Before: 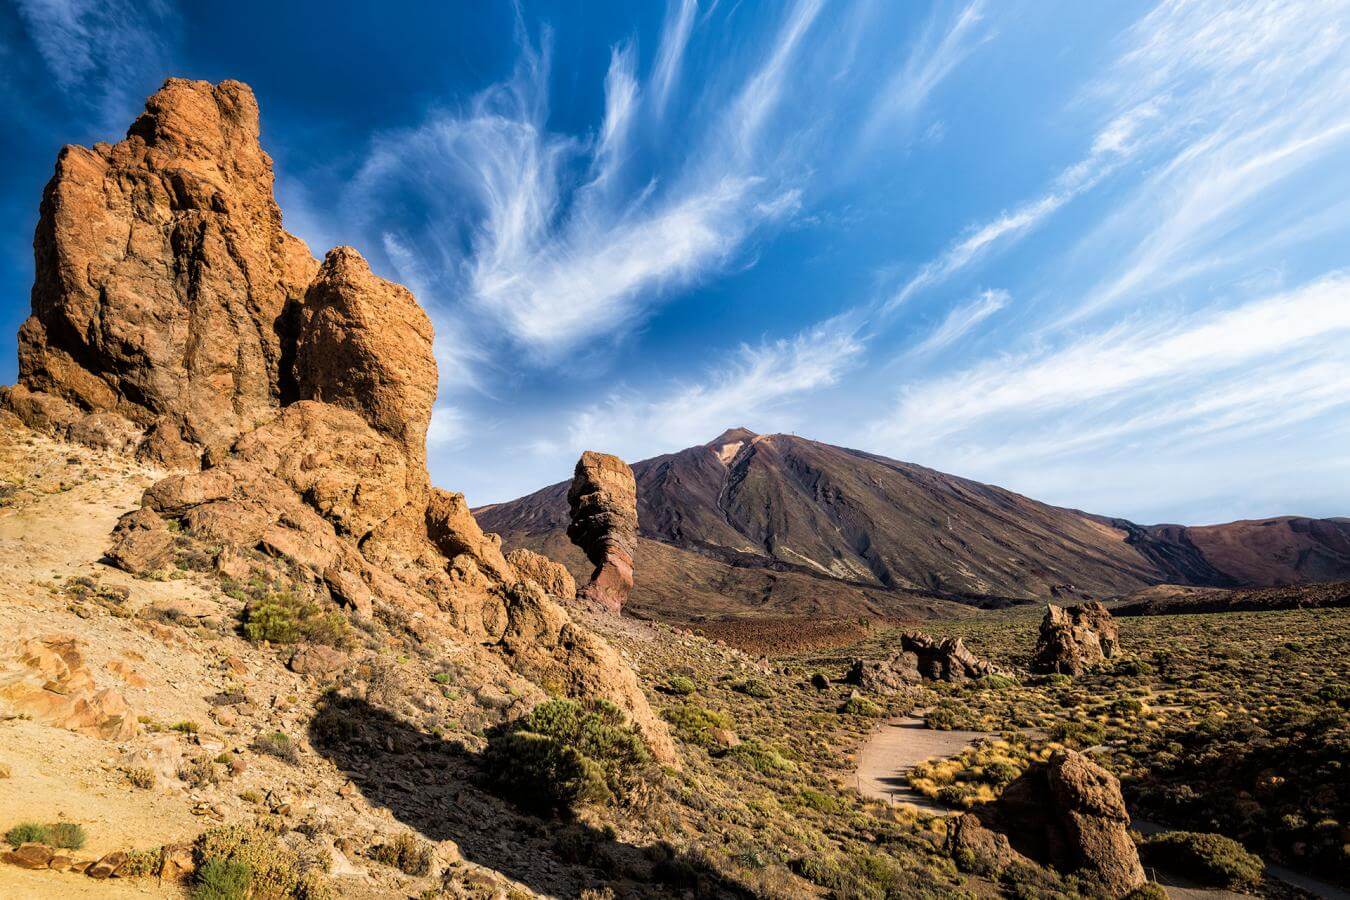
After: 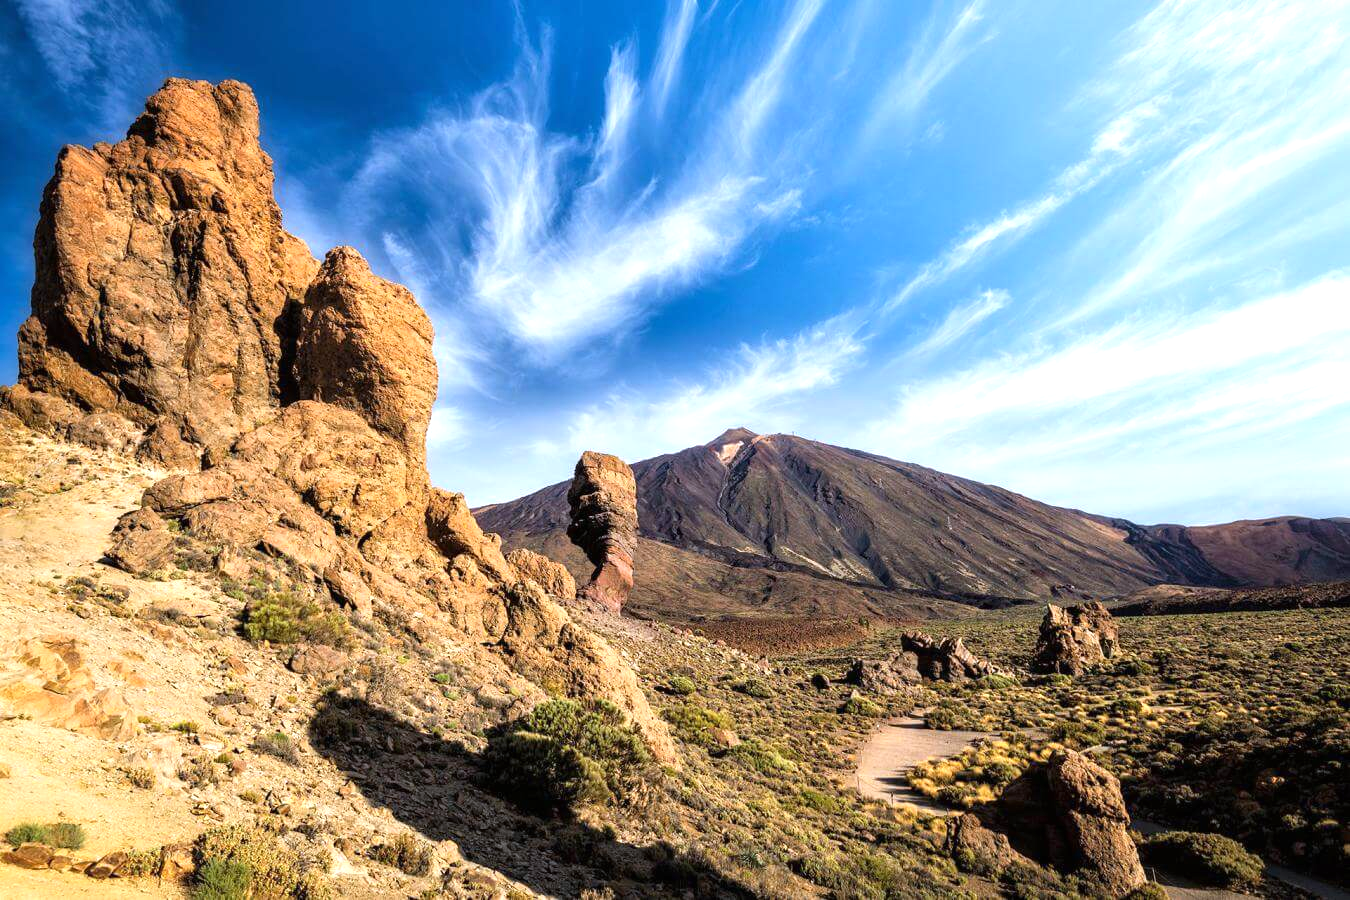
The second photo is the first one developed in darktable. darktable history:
exposure: black level correction 0, exposure 0.5 EV, compensate highlight preservation false
white balance: red 0.976, blue 1.04
